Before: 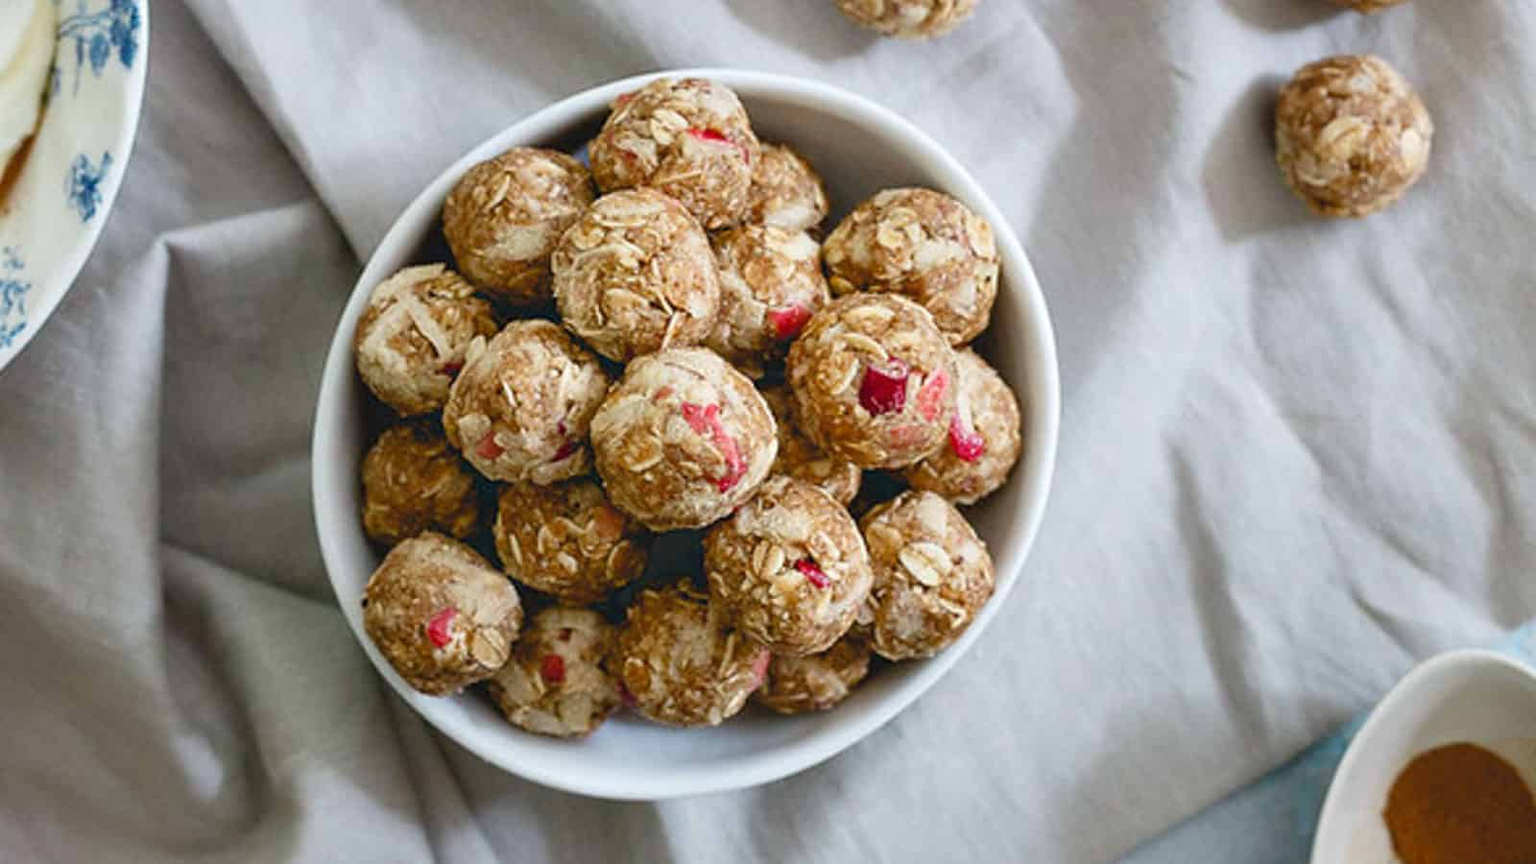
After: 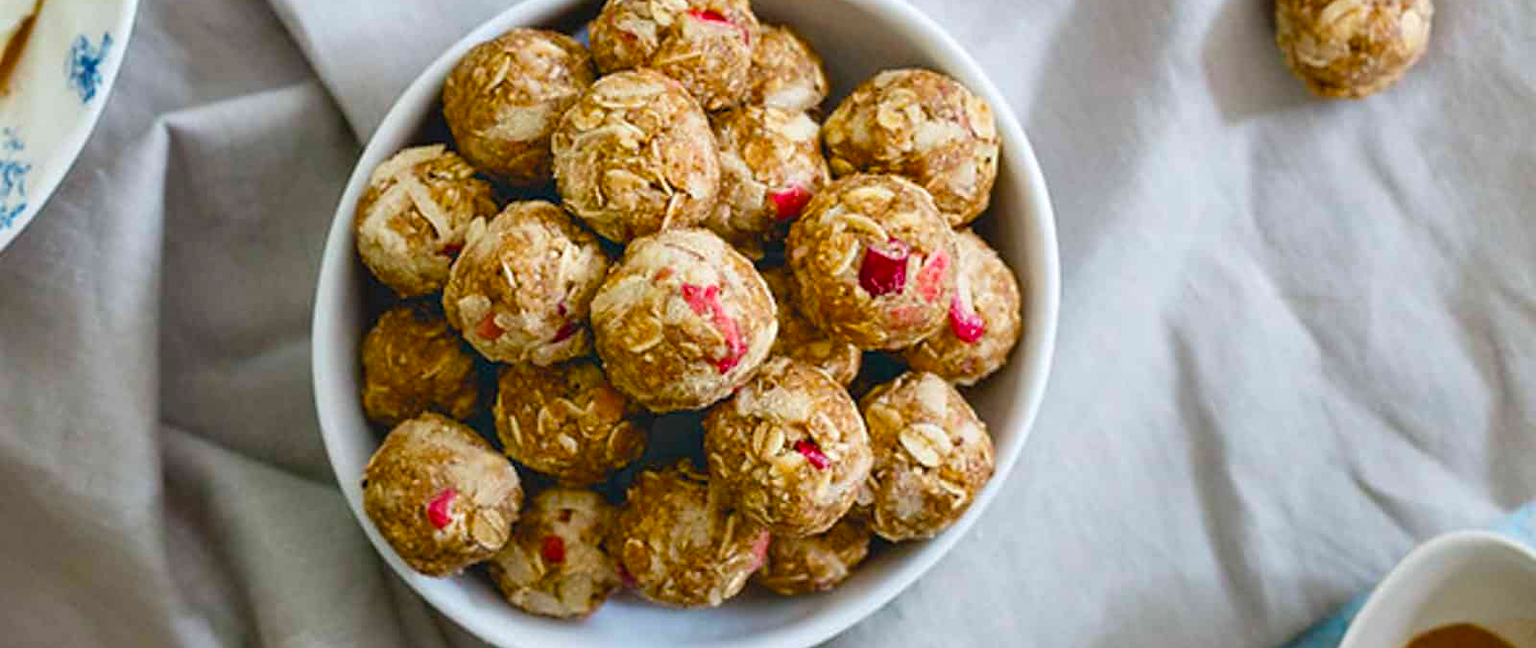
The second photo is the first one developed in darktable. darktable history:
crop: top 13.819%, bottom 11.169%
color balance rgb: perceptual saturation grading › global saturation 30%, global vibrance 20%
